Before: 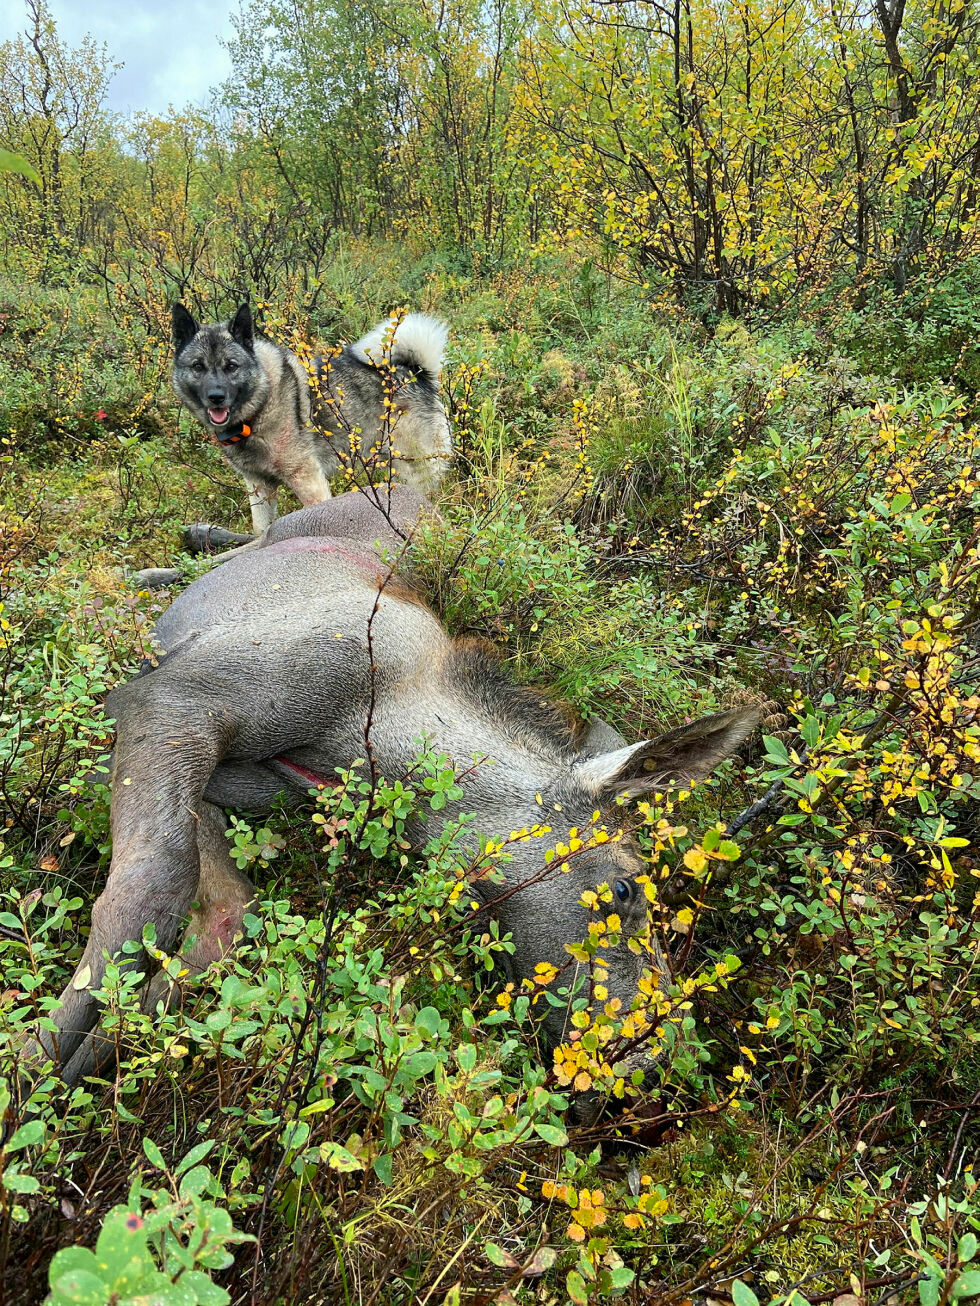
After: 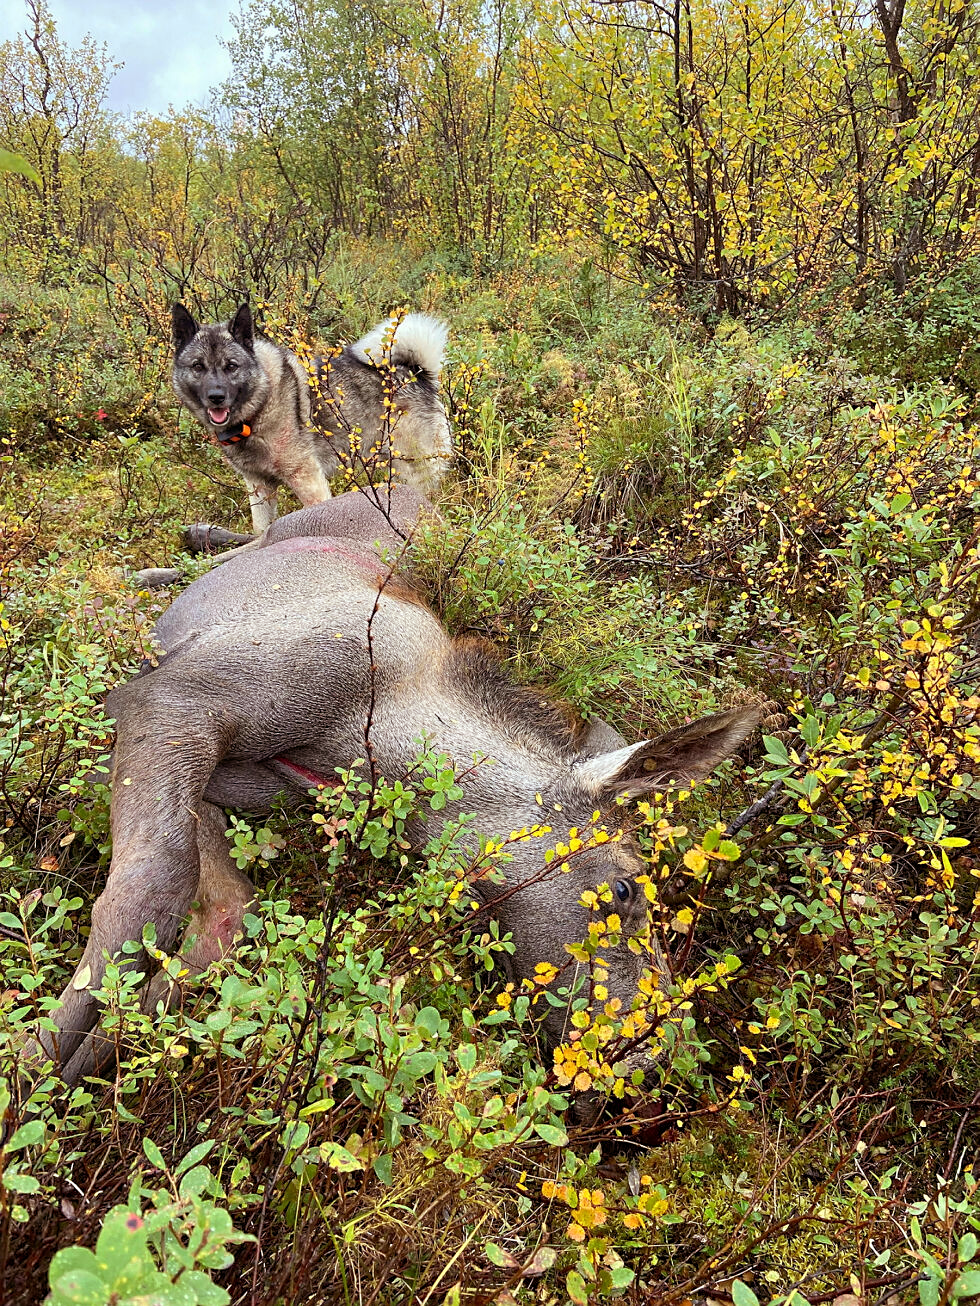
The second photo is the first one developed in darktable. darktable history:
sharpen: amount 0.2
rgb levels: mode RGB, independent channels, levels [[0, 0.474, 1], [0, 0.5, 1], [0, 0.5, 1]]
